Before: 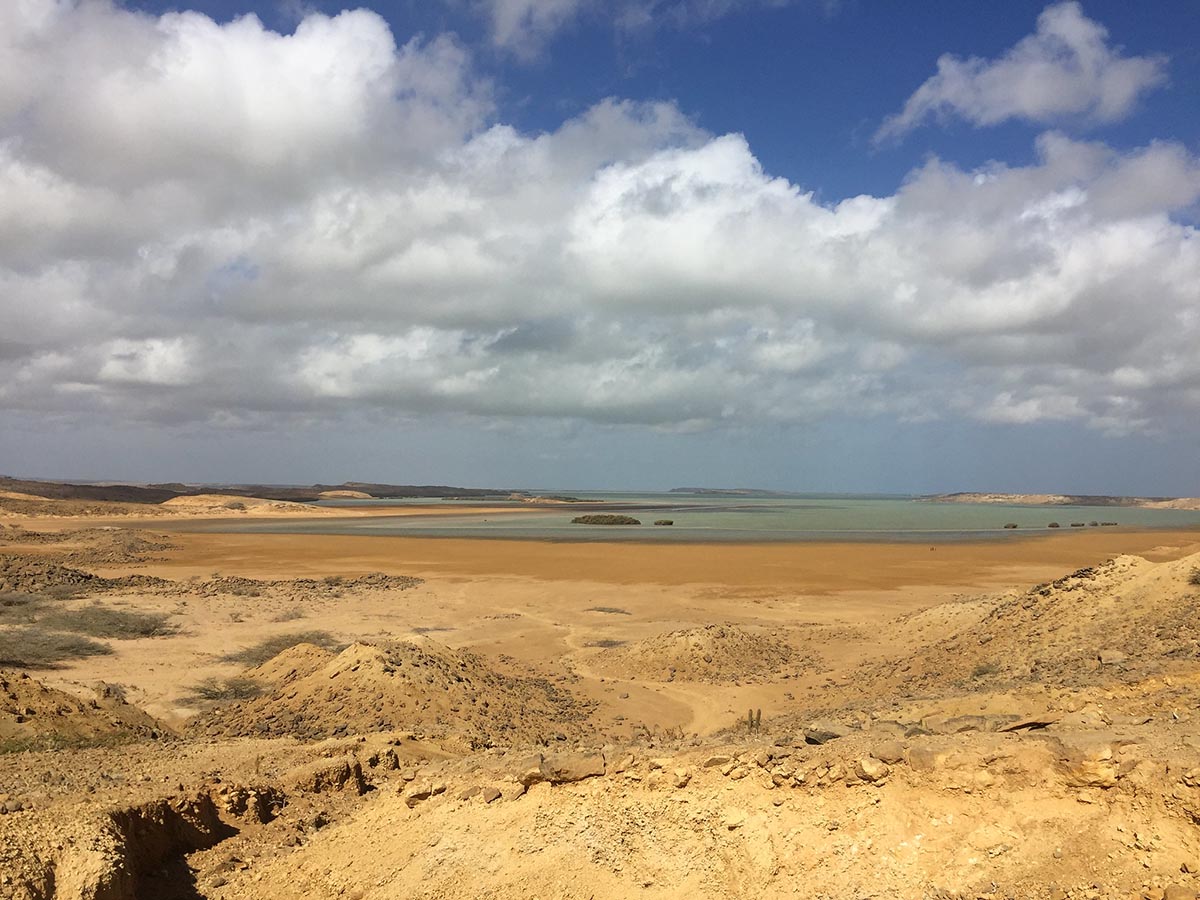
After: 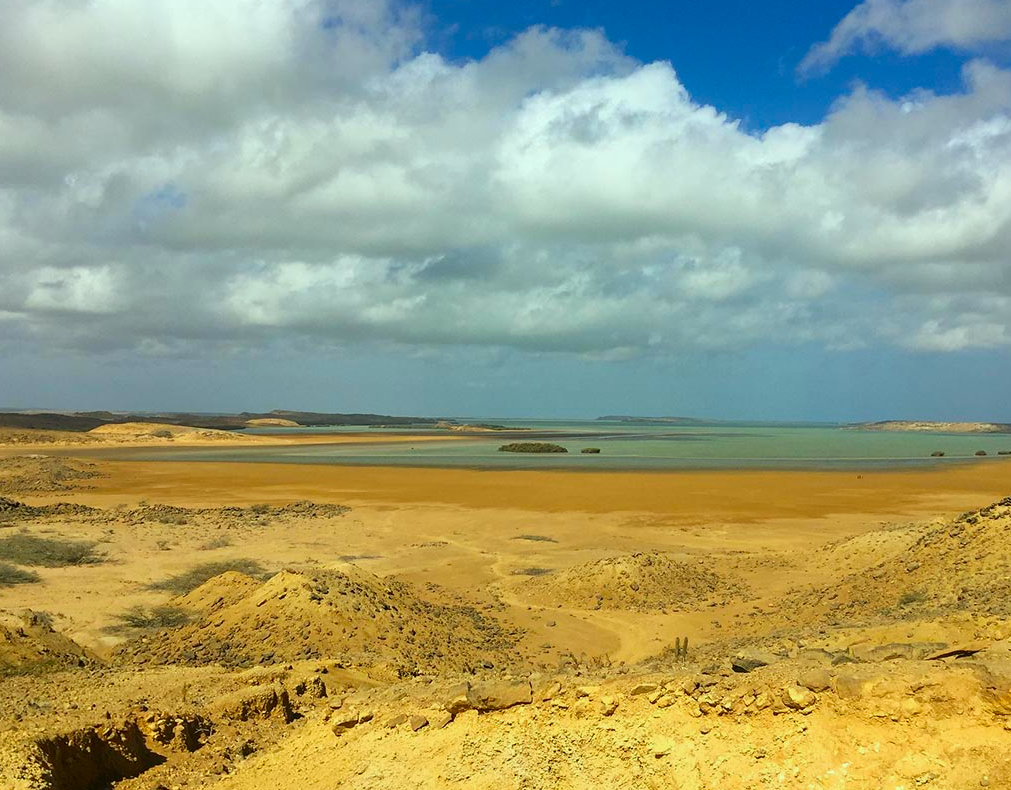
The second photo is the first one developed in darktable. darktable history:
color correction: highlights a* -7.29, highlights b* 1.55, shadows a* -3.37, saturation 1.39
crop: left 6.162%, top 8.094%, right 9.536%, bottom 4.044%
